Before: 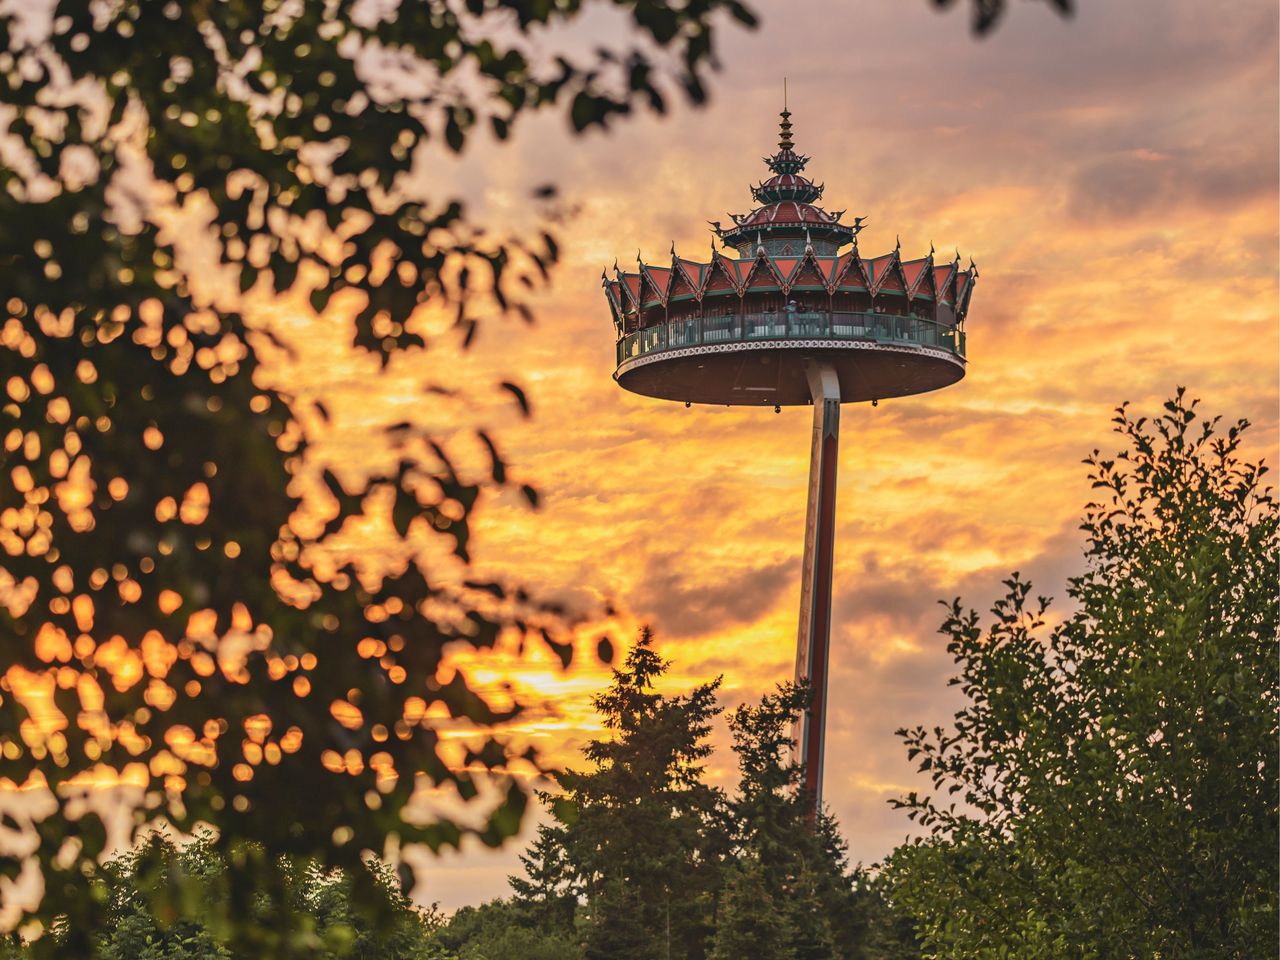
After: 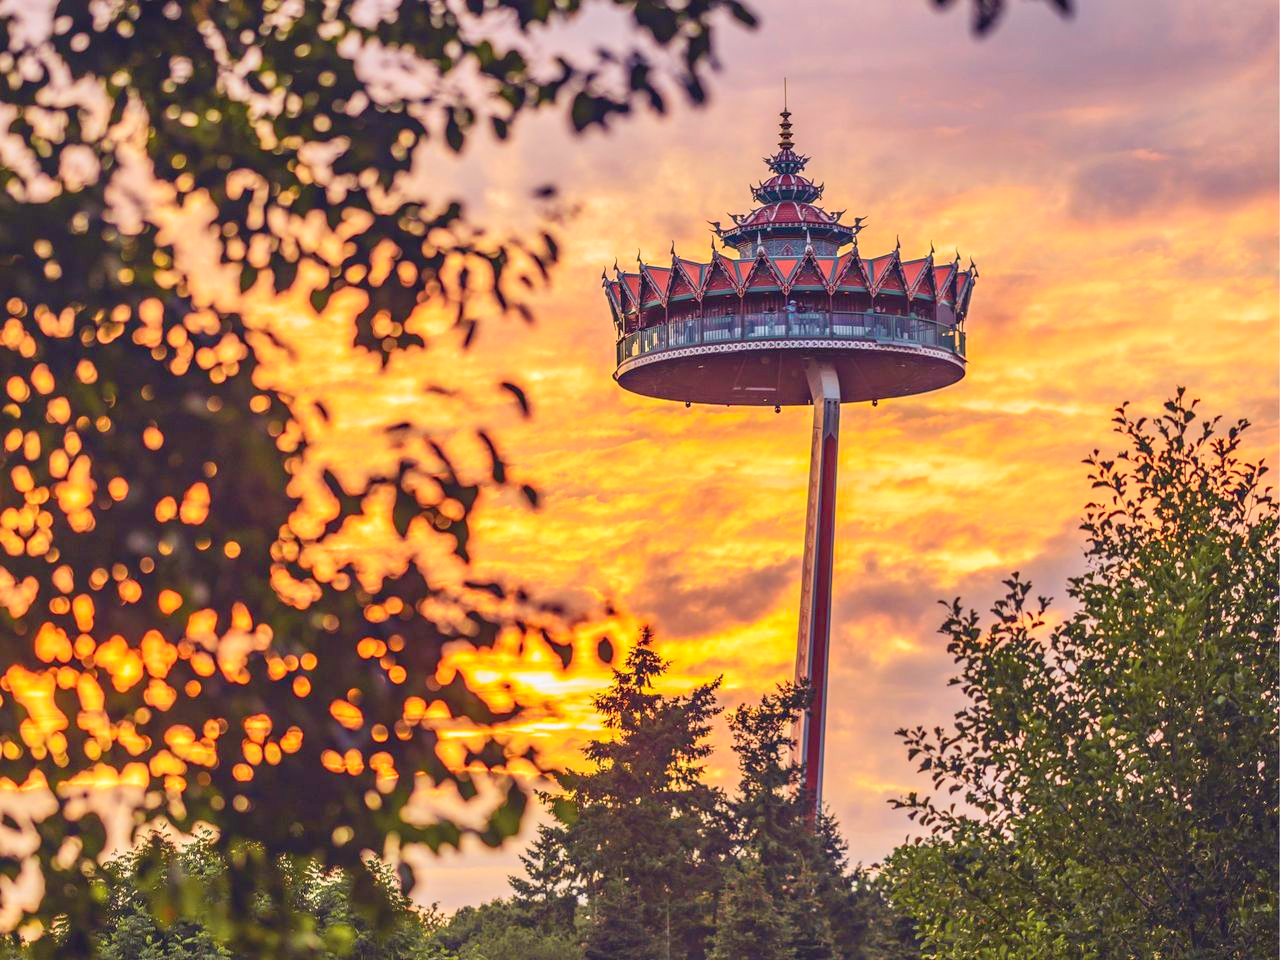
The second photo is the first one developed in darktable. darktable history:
color calibration: illuminant as shot in camera, x 0.358, y 0.373, temperature 4628.91 K, gamut compression 0.986
local contrast: on, module defaults
color balance rgb: shadows lift › luminance -21.778%, shadows lift › chroma 9.234%, shadows lift › hue 283.53°, highlights gain › chroma 0.108%, highlights gain › hue 332.75°, perceptual saturation grading › global saturation 19.899%
levels: levels [0, 0.43, 0.984]
